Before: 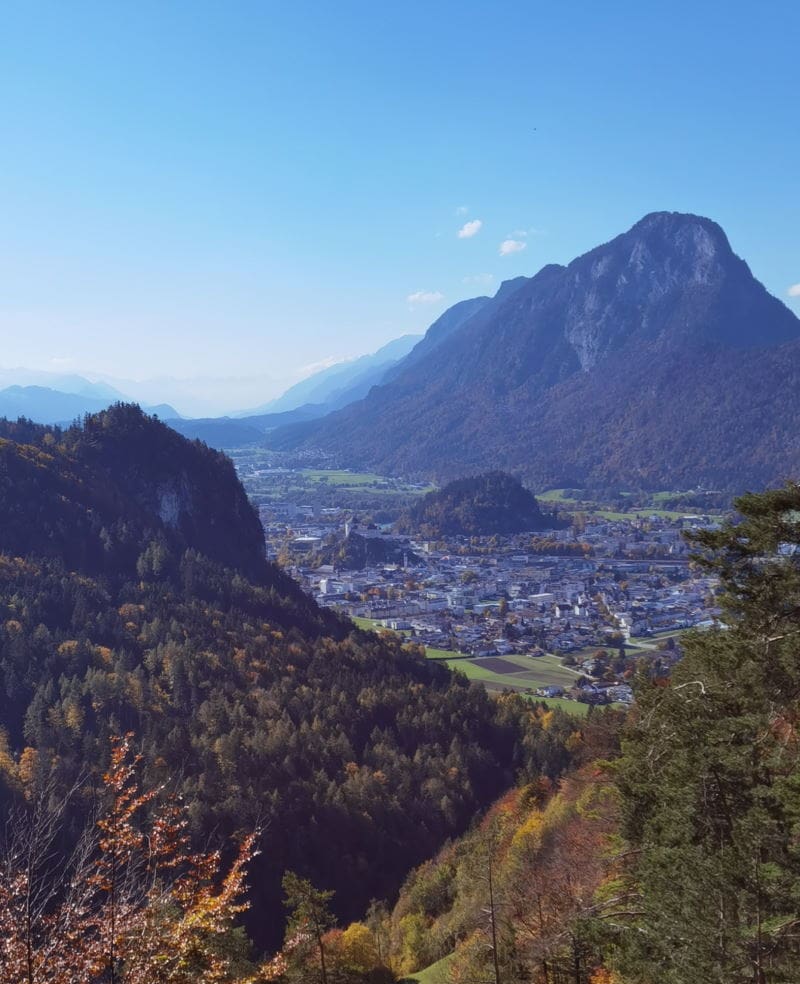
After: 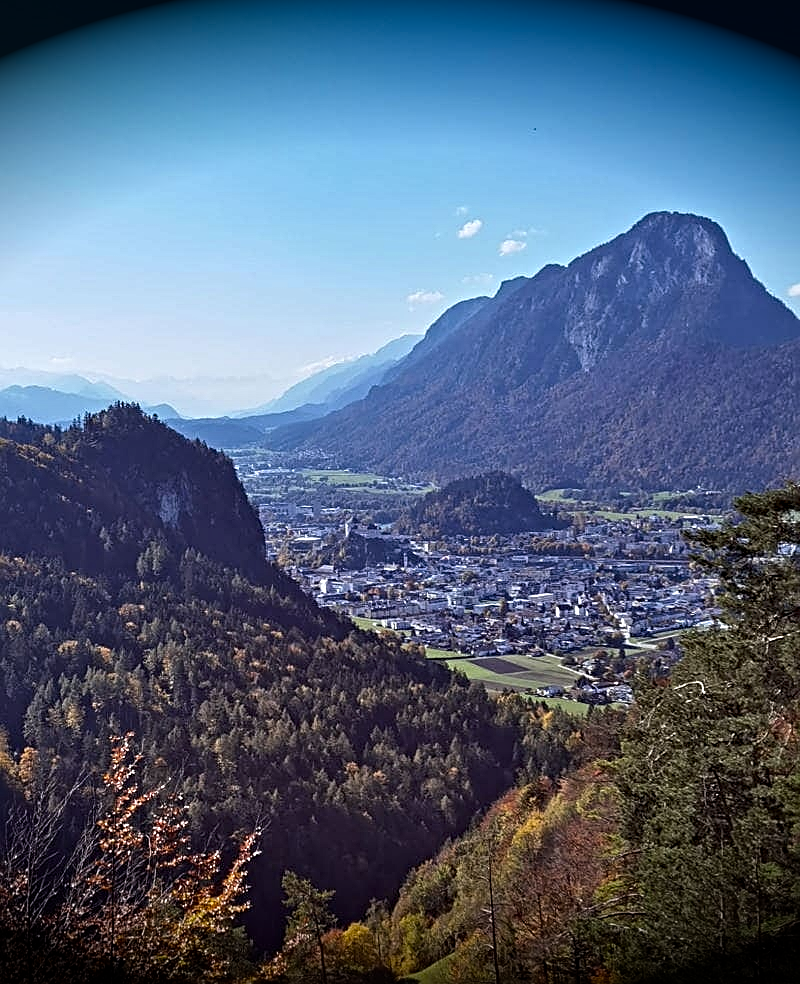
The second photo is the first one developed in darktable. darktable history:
sharpen: on, module defaults
contrast equalizer: y [[0.5, 0.542, 0.583, 0.625, 0.667, 0.708], [0.5 ×6], [0.5 ×6], [0 ×6], [0 ×6]]
vignetting: fall-off start 100.73%, brightness -0.992, saturation 0.494, width/height ratio 1.302
